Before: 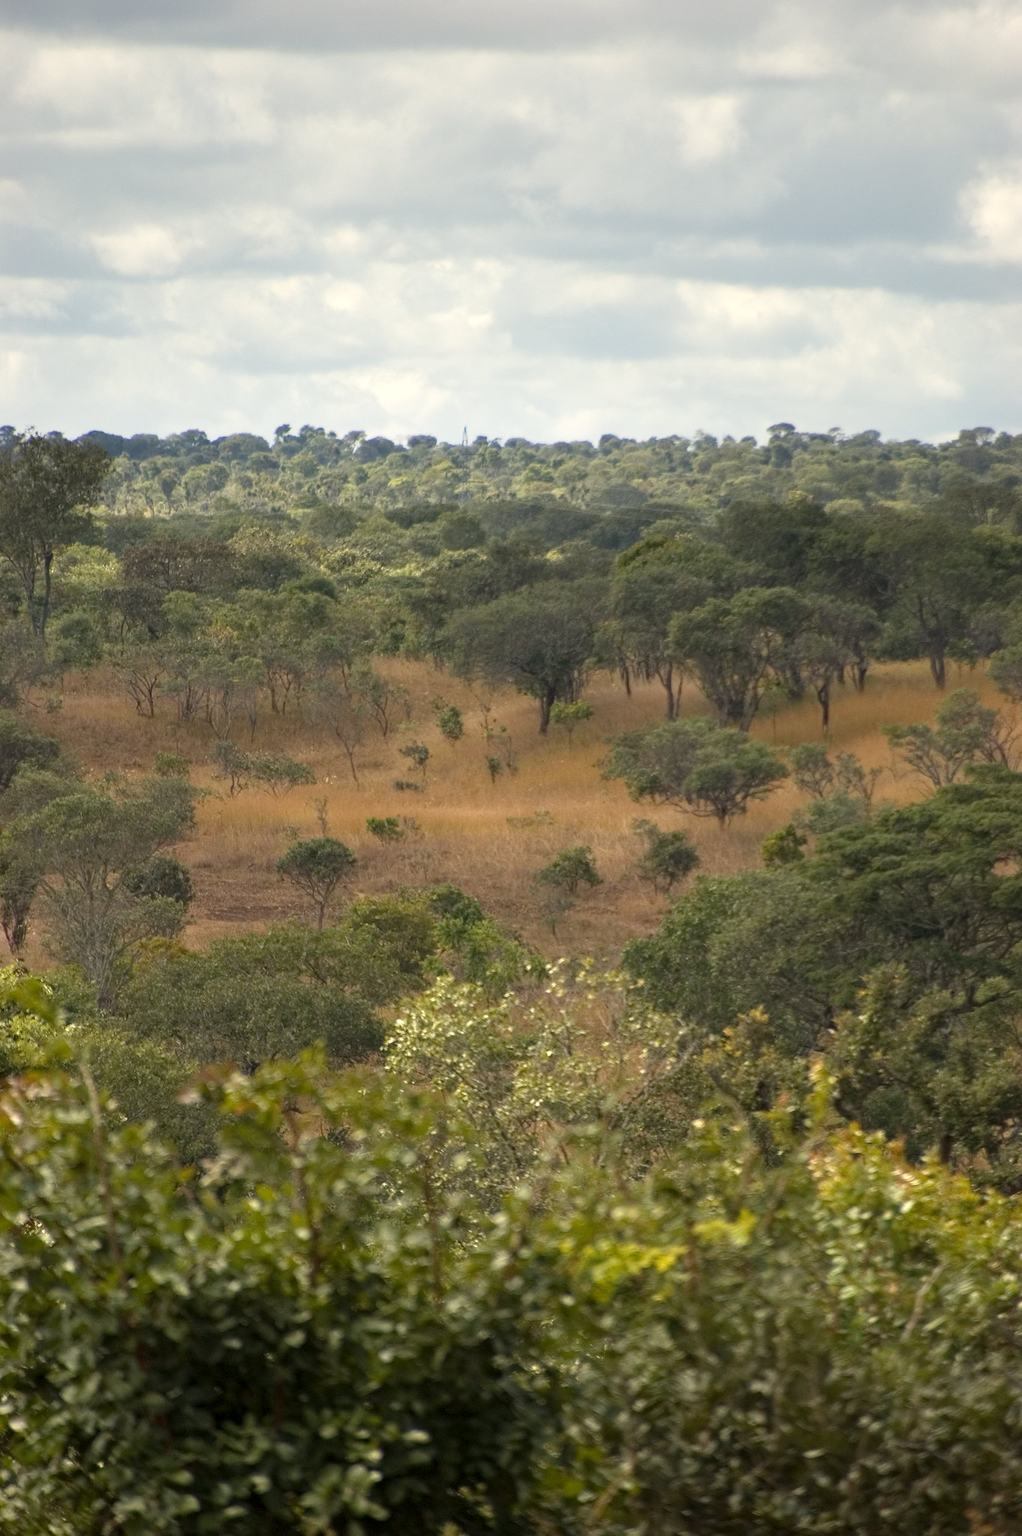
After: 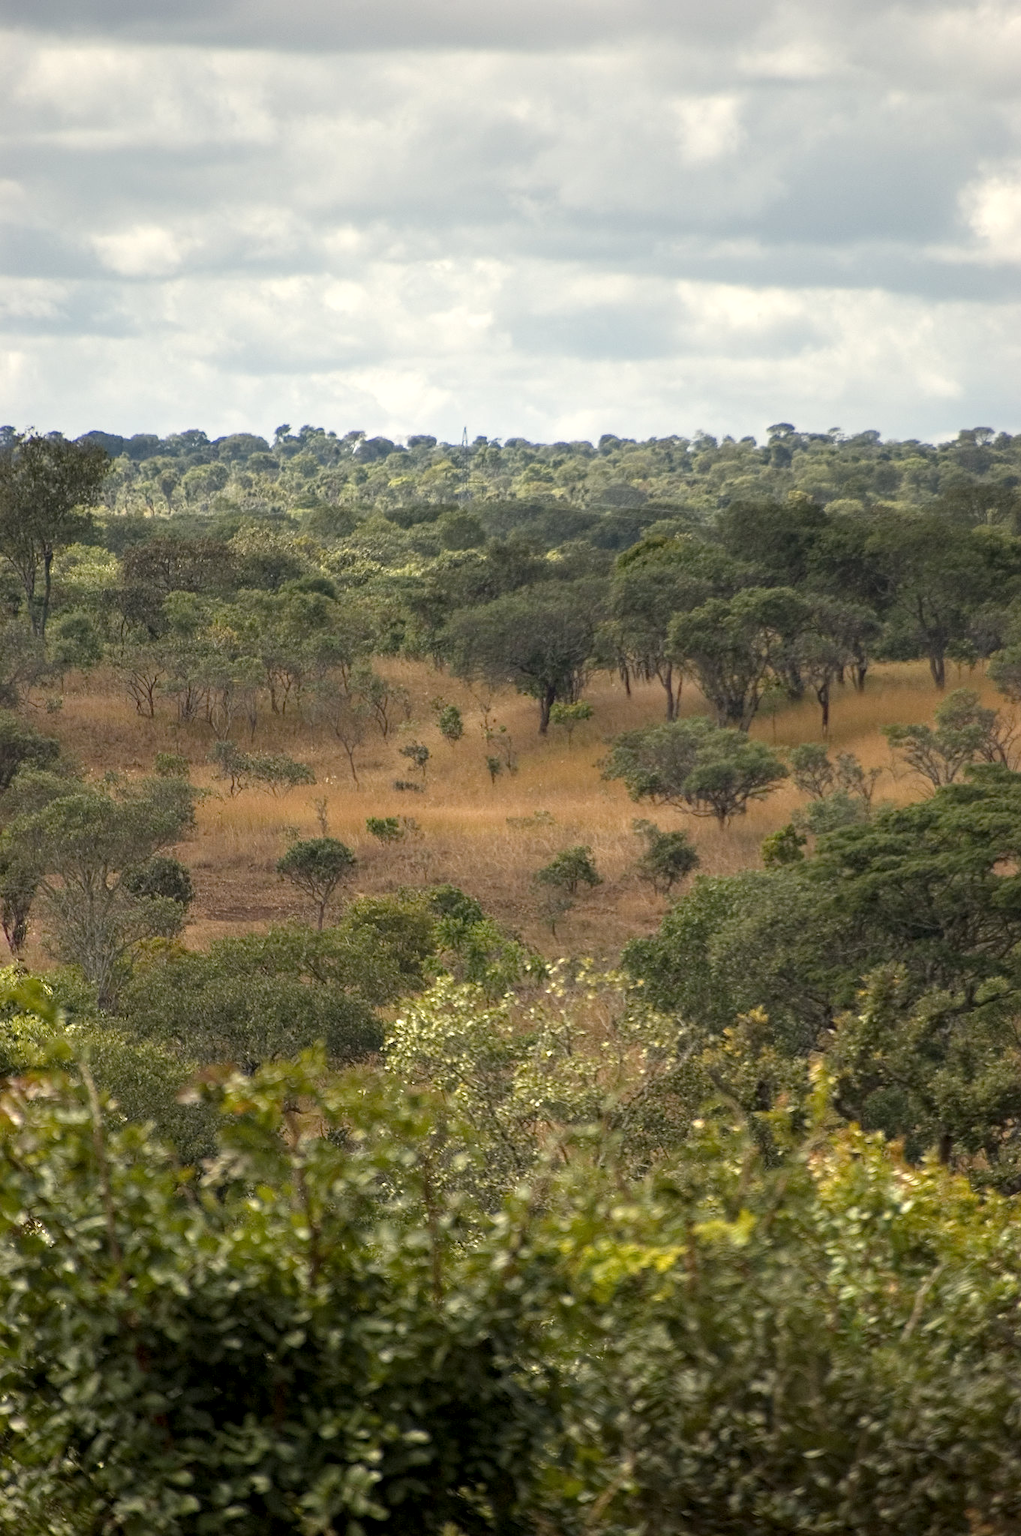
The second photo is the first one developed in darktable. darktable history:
sharpen: amount 0.2
local contrast: highlights 100%, shadows 100%, detail 131%, midtone range 0.2
